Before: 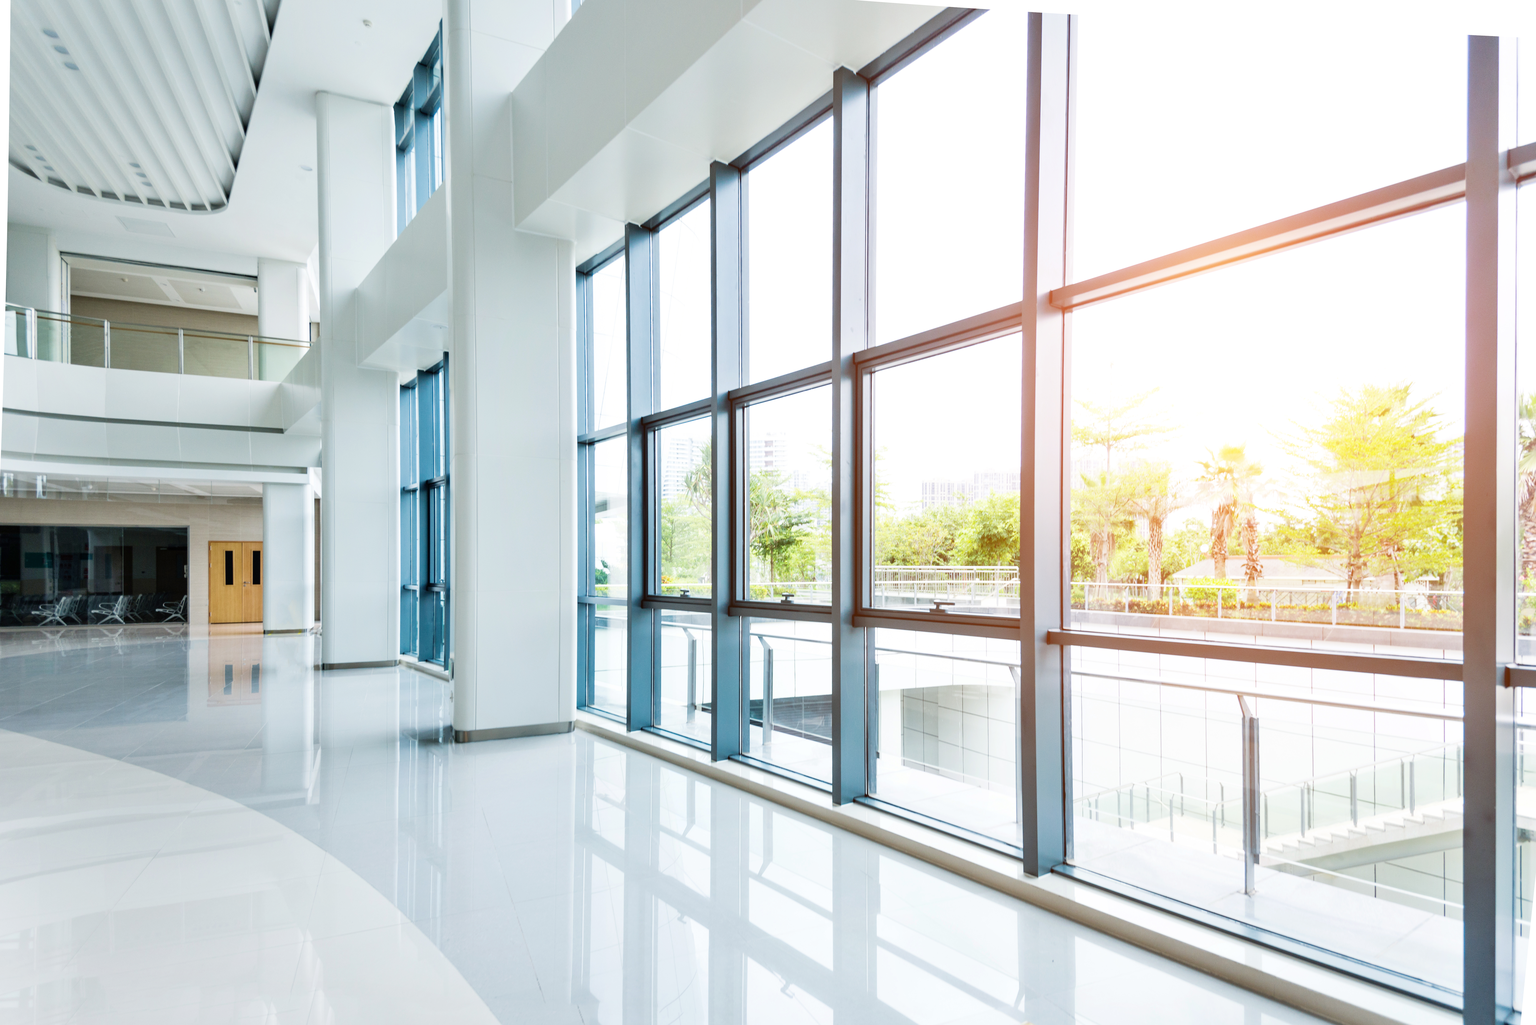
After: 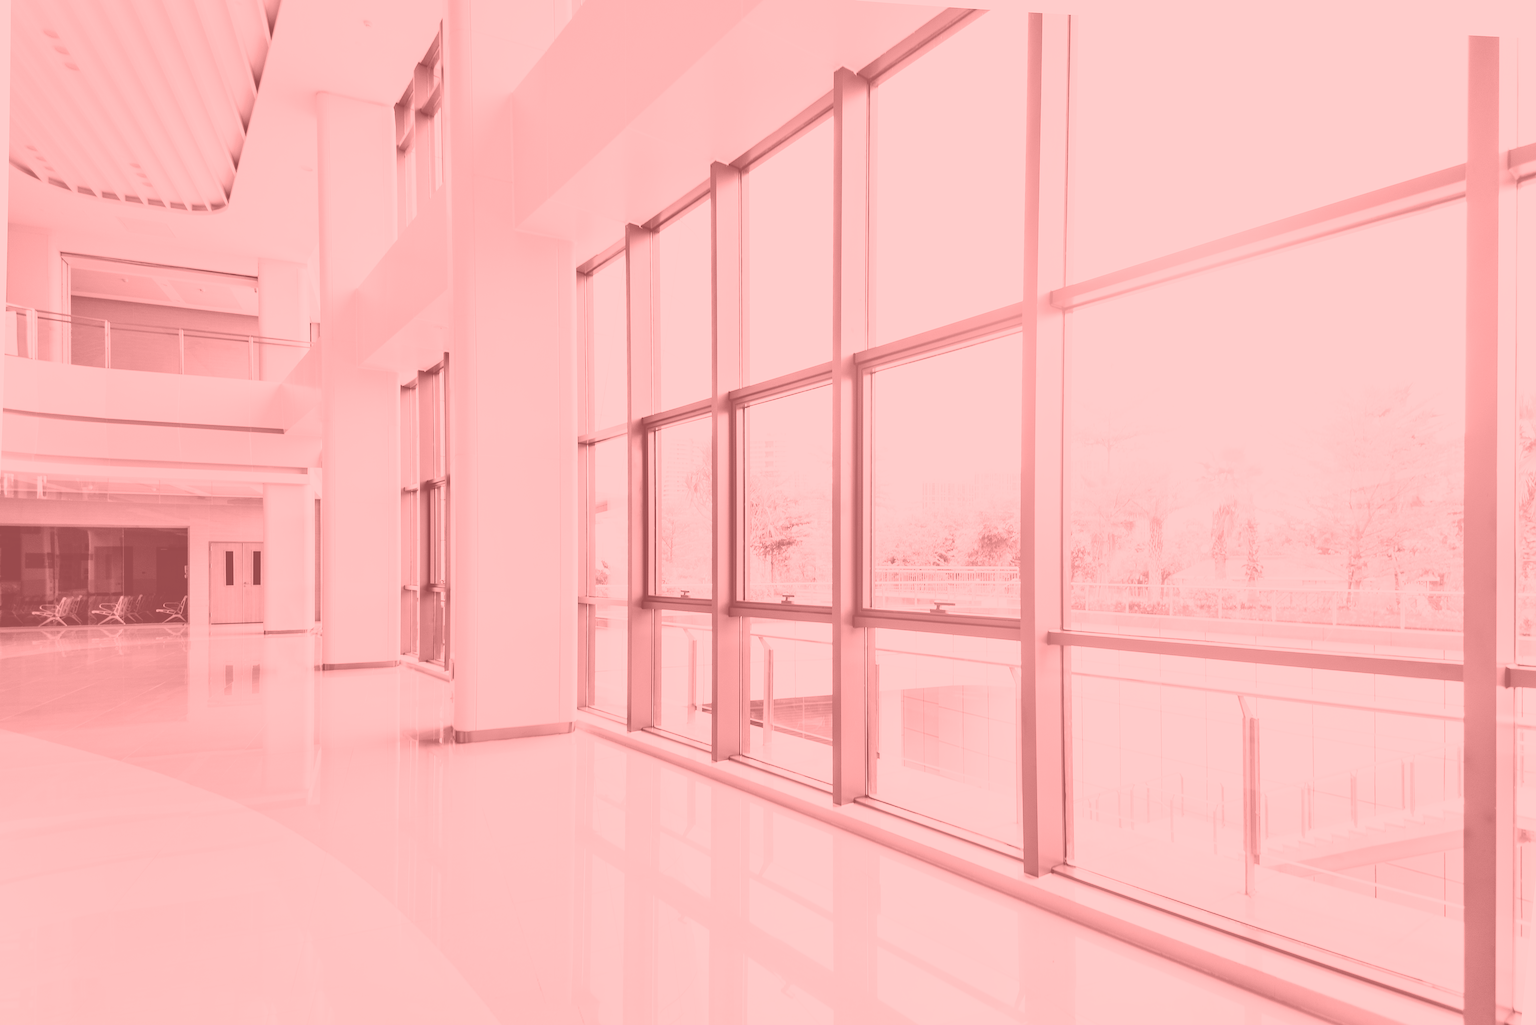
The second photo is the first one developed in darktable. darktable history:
tone curve: curves: ch0 [(0, 0) (0.071, 0.047) (0.266, 0.26) (0.491, 0.552) (0.753, 0.818) (1, 0.983)]; ch1 [(0, 0) (0.346, 0.307) (0.408, 0.369) (0.463, 0.443) (0.482, 0.493) (0.502, 0.5) (0.517, 0.518) (0.546, 0.587) (0.588, 0.643) (0.651, 0.709) (1, 1)]; ch2 [(0, 0) (0.346, 0.34) (0.434, 0.46) (0.485, 0.494) (0.5, 0.494) (0.517, 0.503) (0.535, 0.545) (0.583, 0.634) (0.625, 0.686) (1, 1)], color space Lab, independent channels, preserve colors none
white balance: red 0.925, blue 1.046
sharpen: radius 1.967
colorize: saturation 51%, source mix 50.67%, lightness 50.67%
